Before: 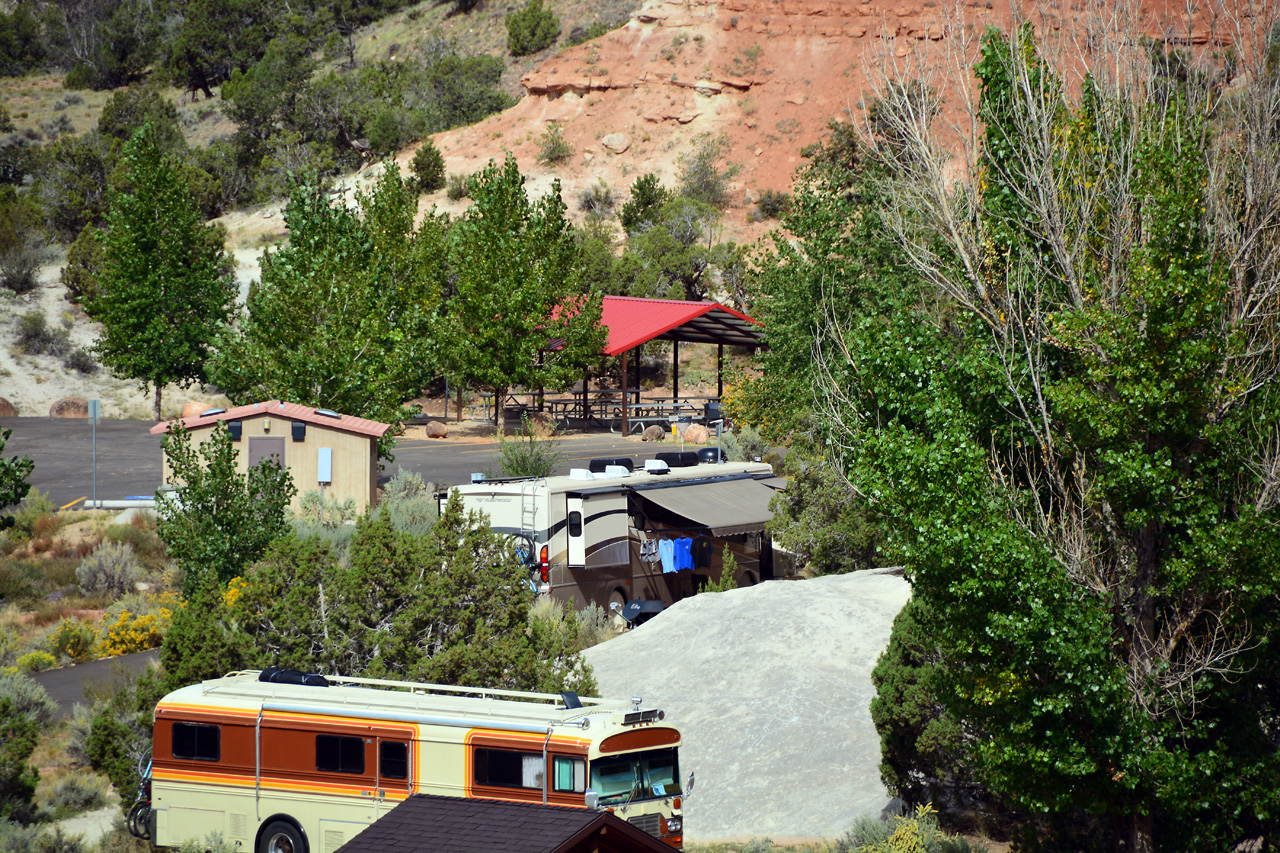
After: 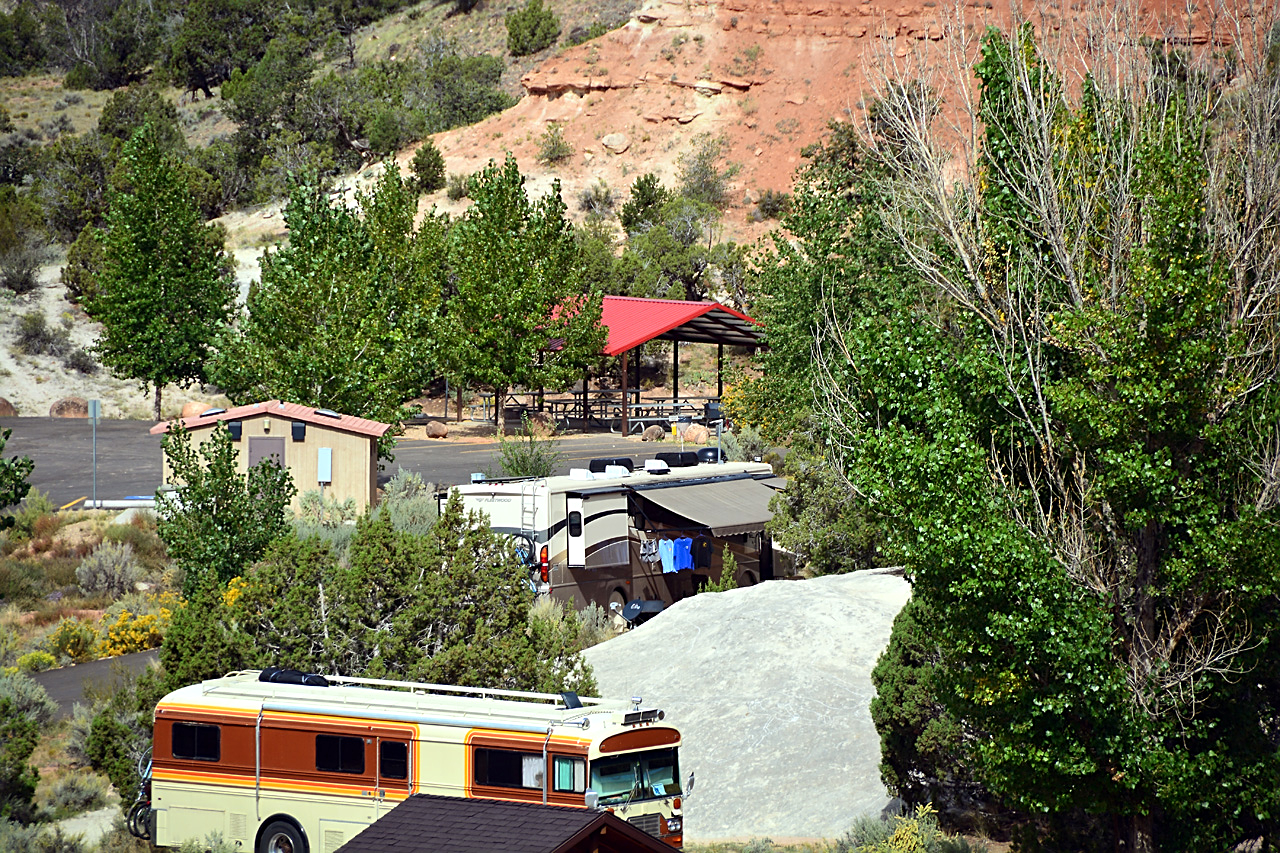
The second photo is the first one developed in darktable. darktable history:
sharpen: on, module defaults
exposure: exposure 0.201 EV, compensate highlight preservation false
